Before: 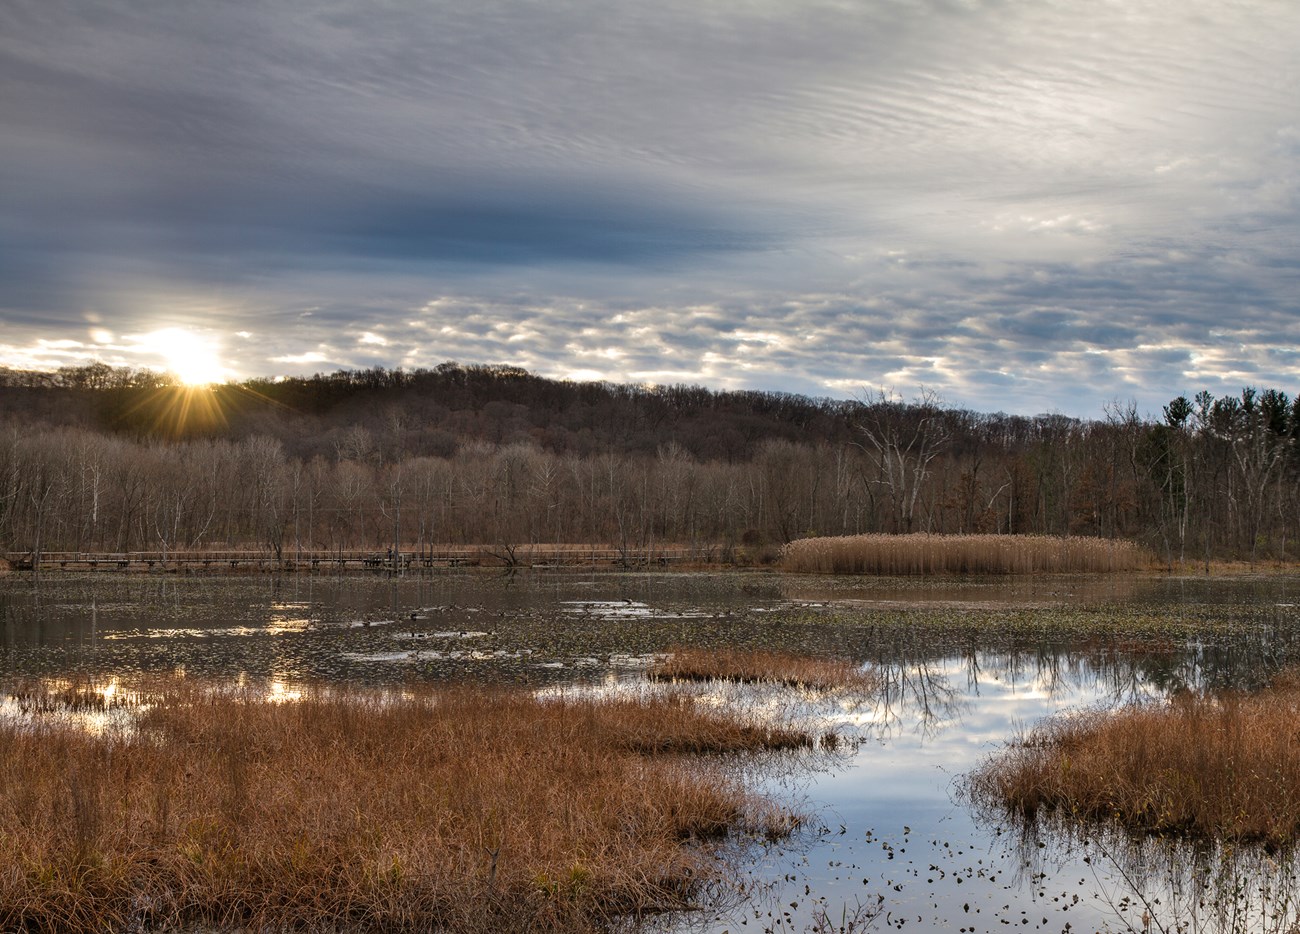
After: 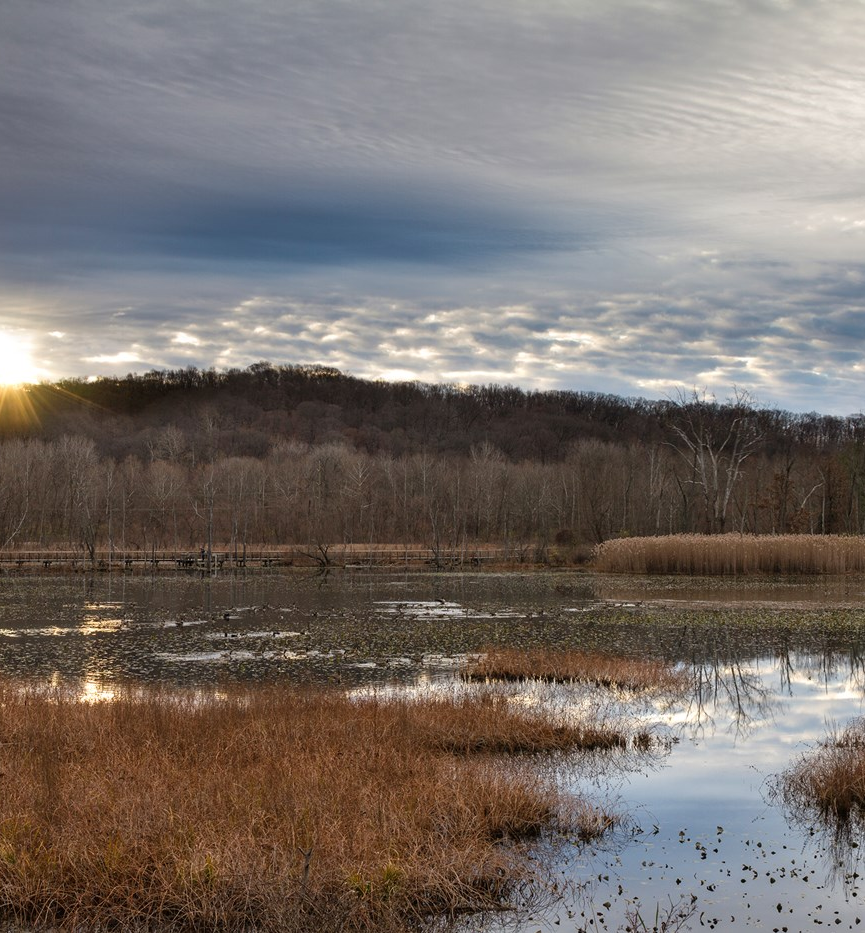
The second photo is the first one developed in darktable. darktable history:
crop and rotate: left 14.401%, right 18.985%
